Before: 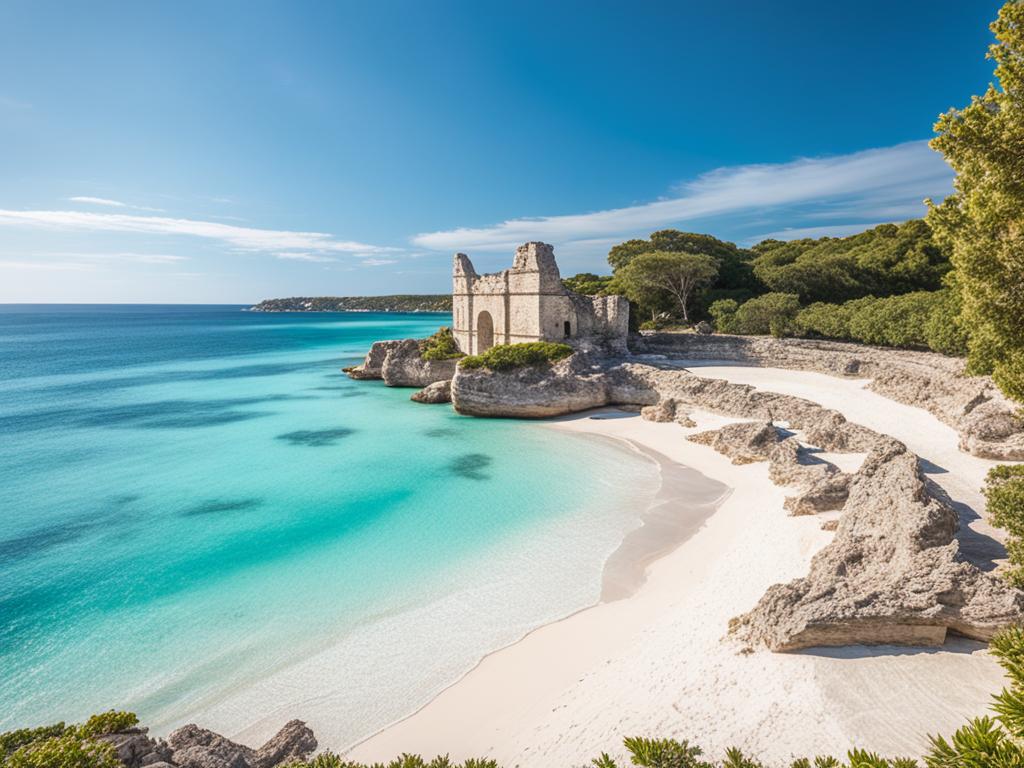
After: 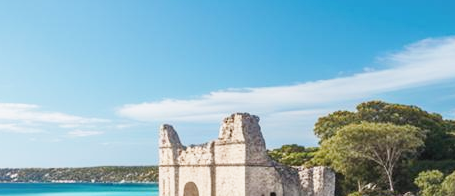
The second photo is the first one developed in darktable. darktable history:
exposure: compensate highlight preservation false
base curve: curves: ch0 [(0, 0) (0.204, 0.334) (0.55, 0.733) (1, 1)], preserve colors none
crop: left 28.721%, top 16.799%, right 26.788%, bottom 57.654%
